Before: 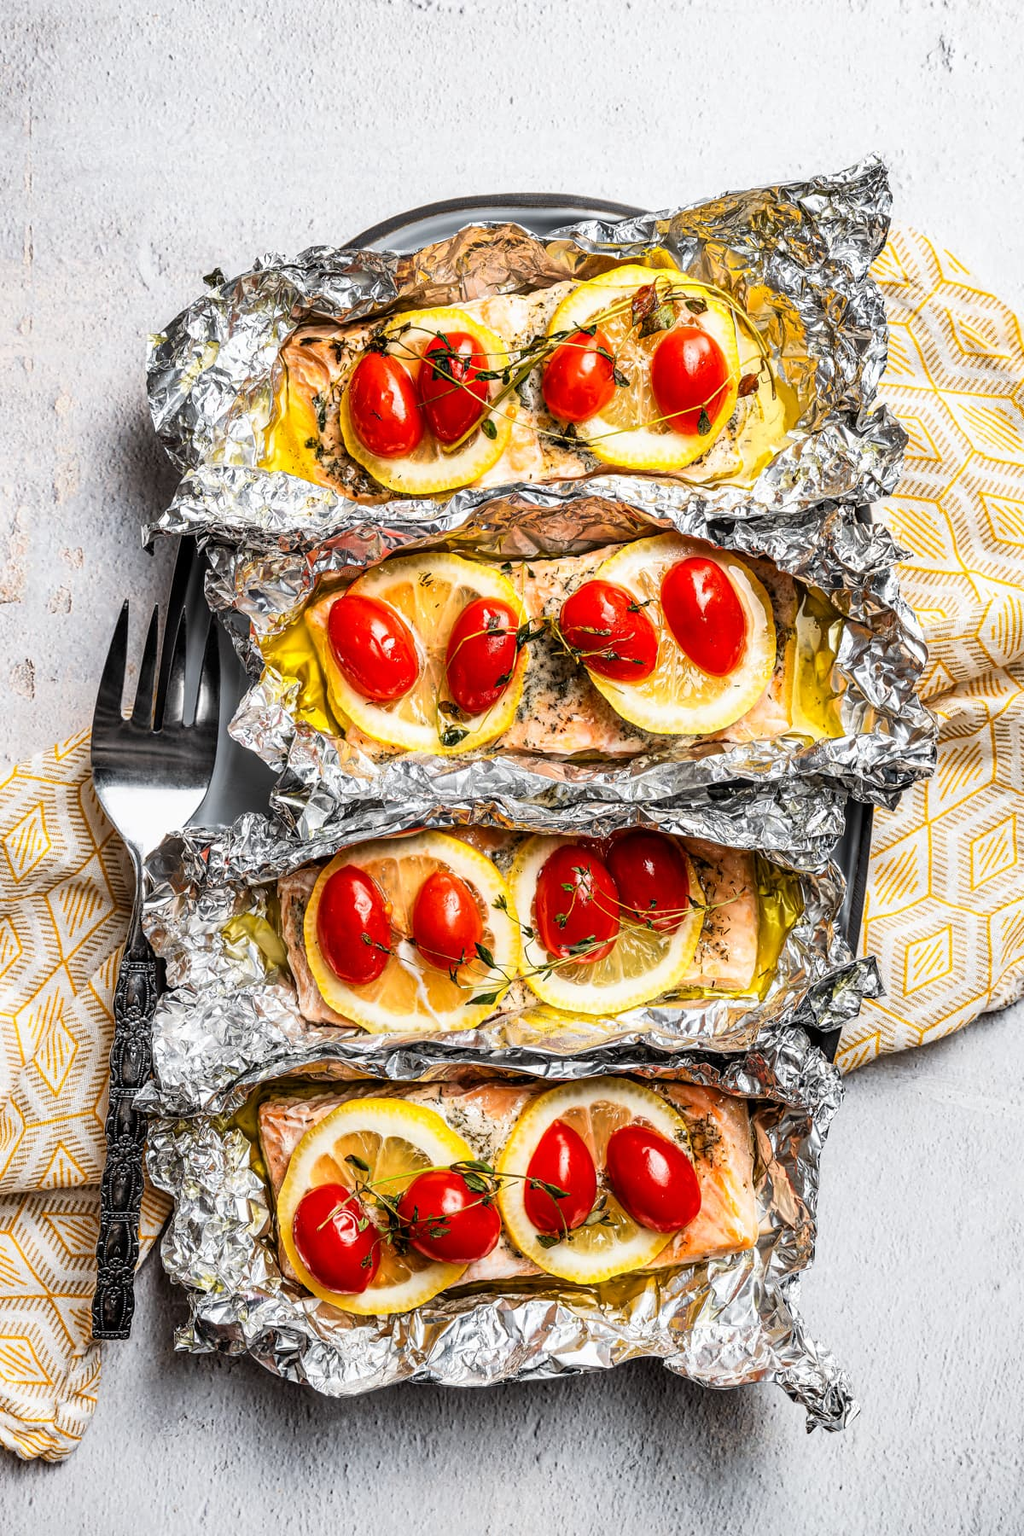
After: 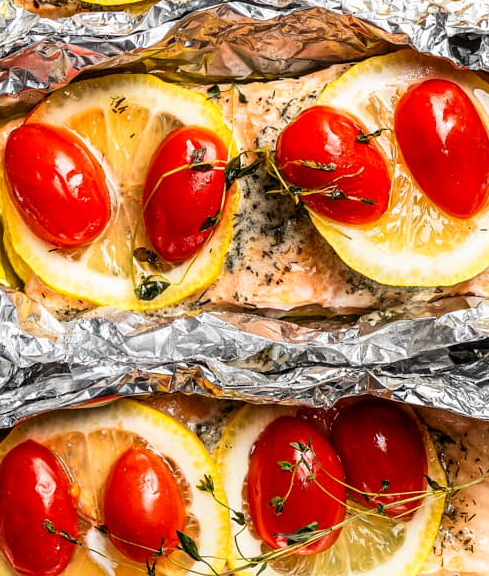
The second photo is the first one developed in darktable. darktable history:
crop: left 31.708%, top 31.904%, right 27.502%, bottom 36.062%
